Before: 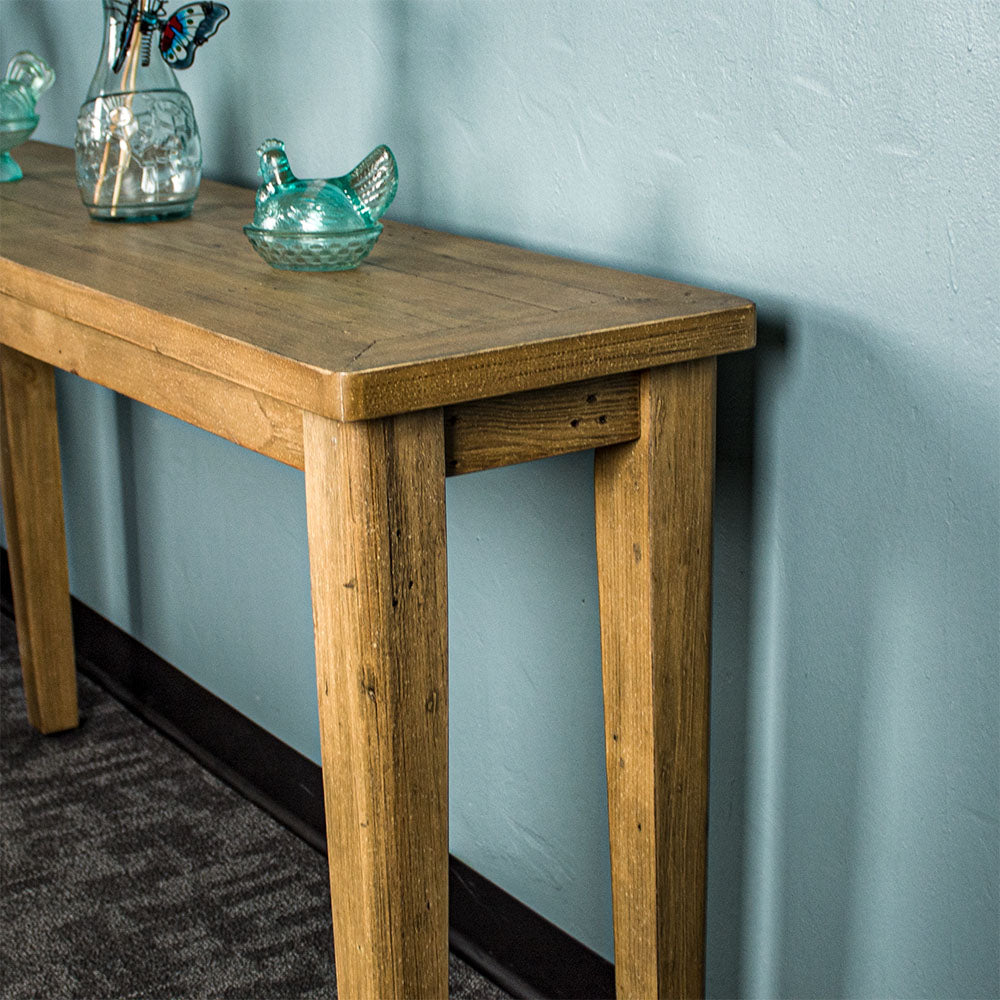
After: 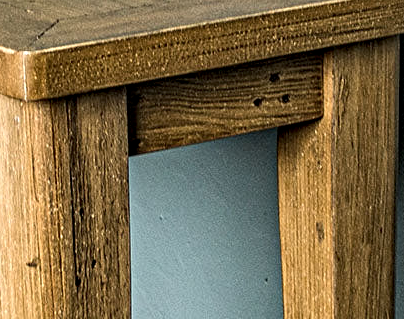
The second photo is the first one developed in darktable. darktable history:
contrast equalizer: octaves 7, y [[0.5, 0.542, 0.583, 0.625, 0.667, 0.708], [0.5 ×6], [0.5 ×6], [0 ×6], [0 ×6]]
crop: left 31.751%, top 32.172%, right 27.8%, bottom 35.83%
